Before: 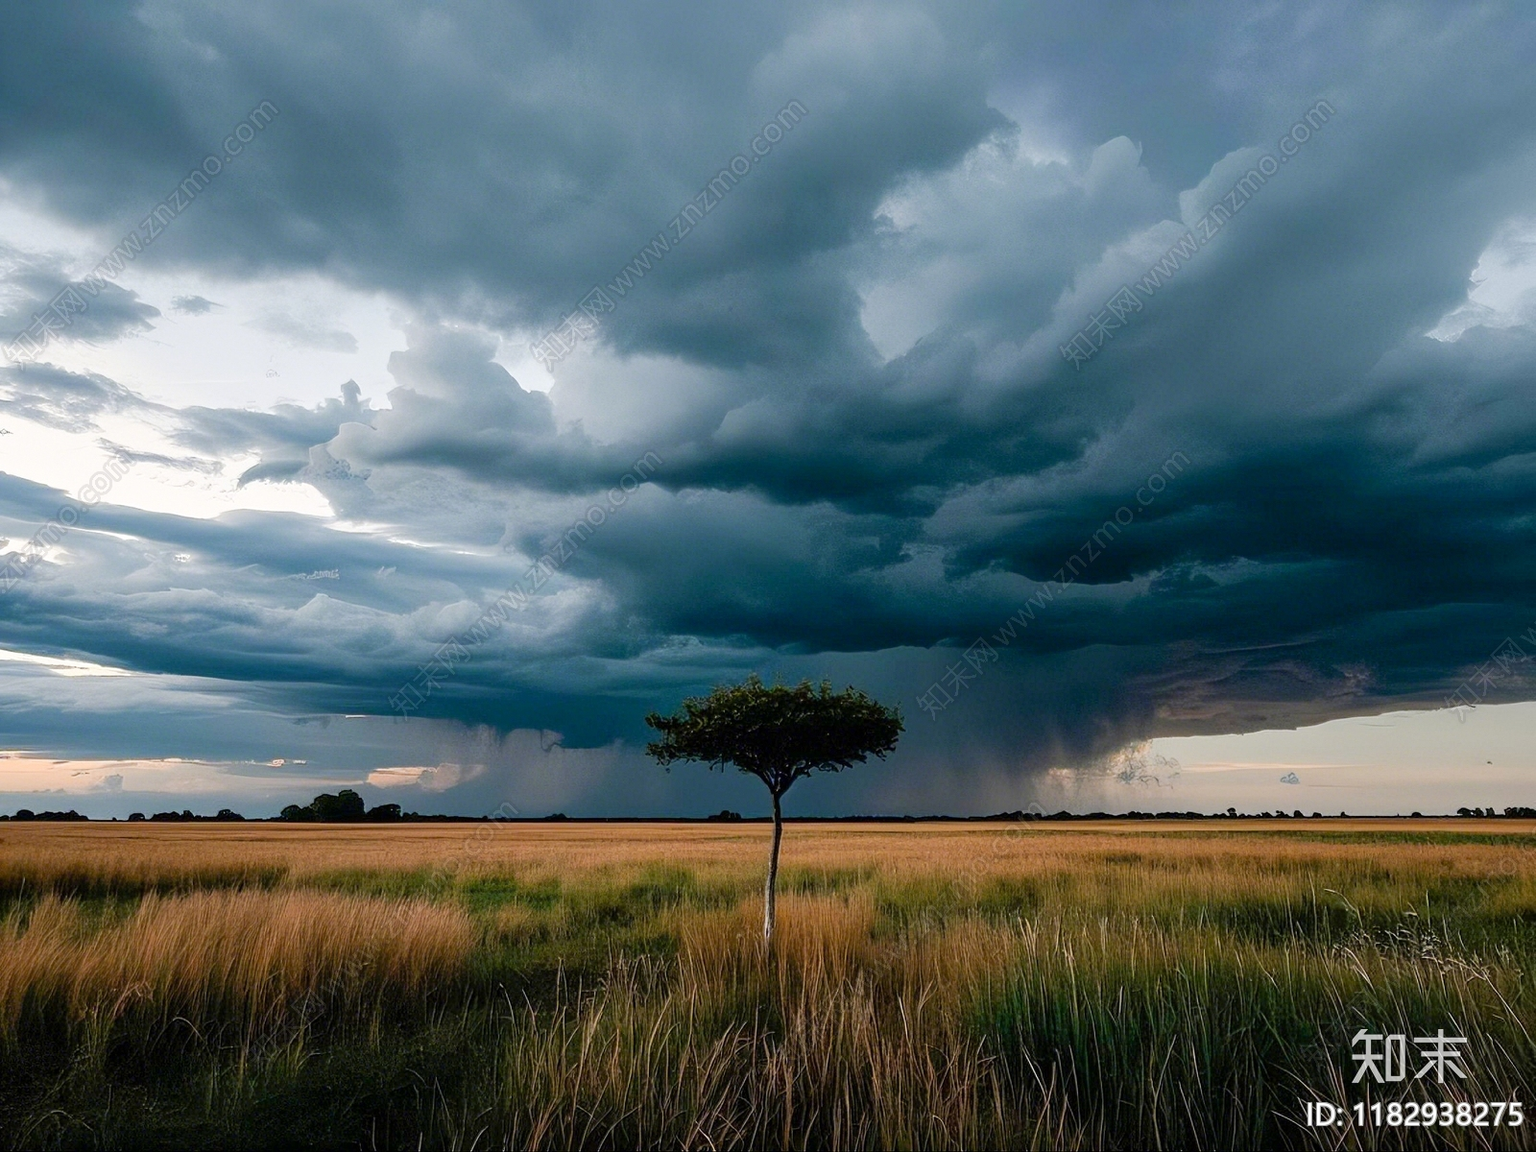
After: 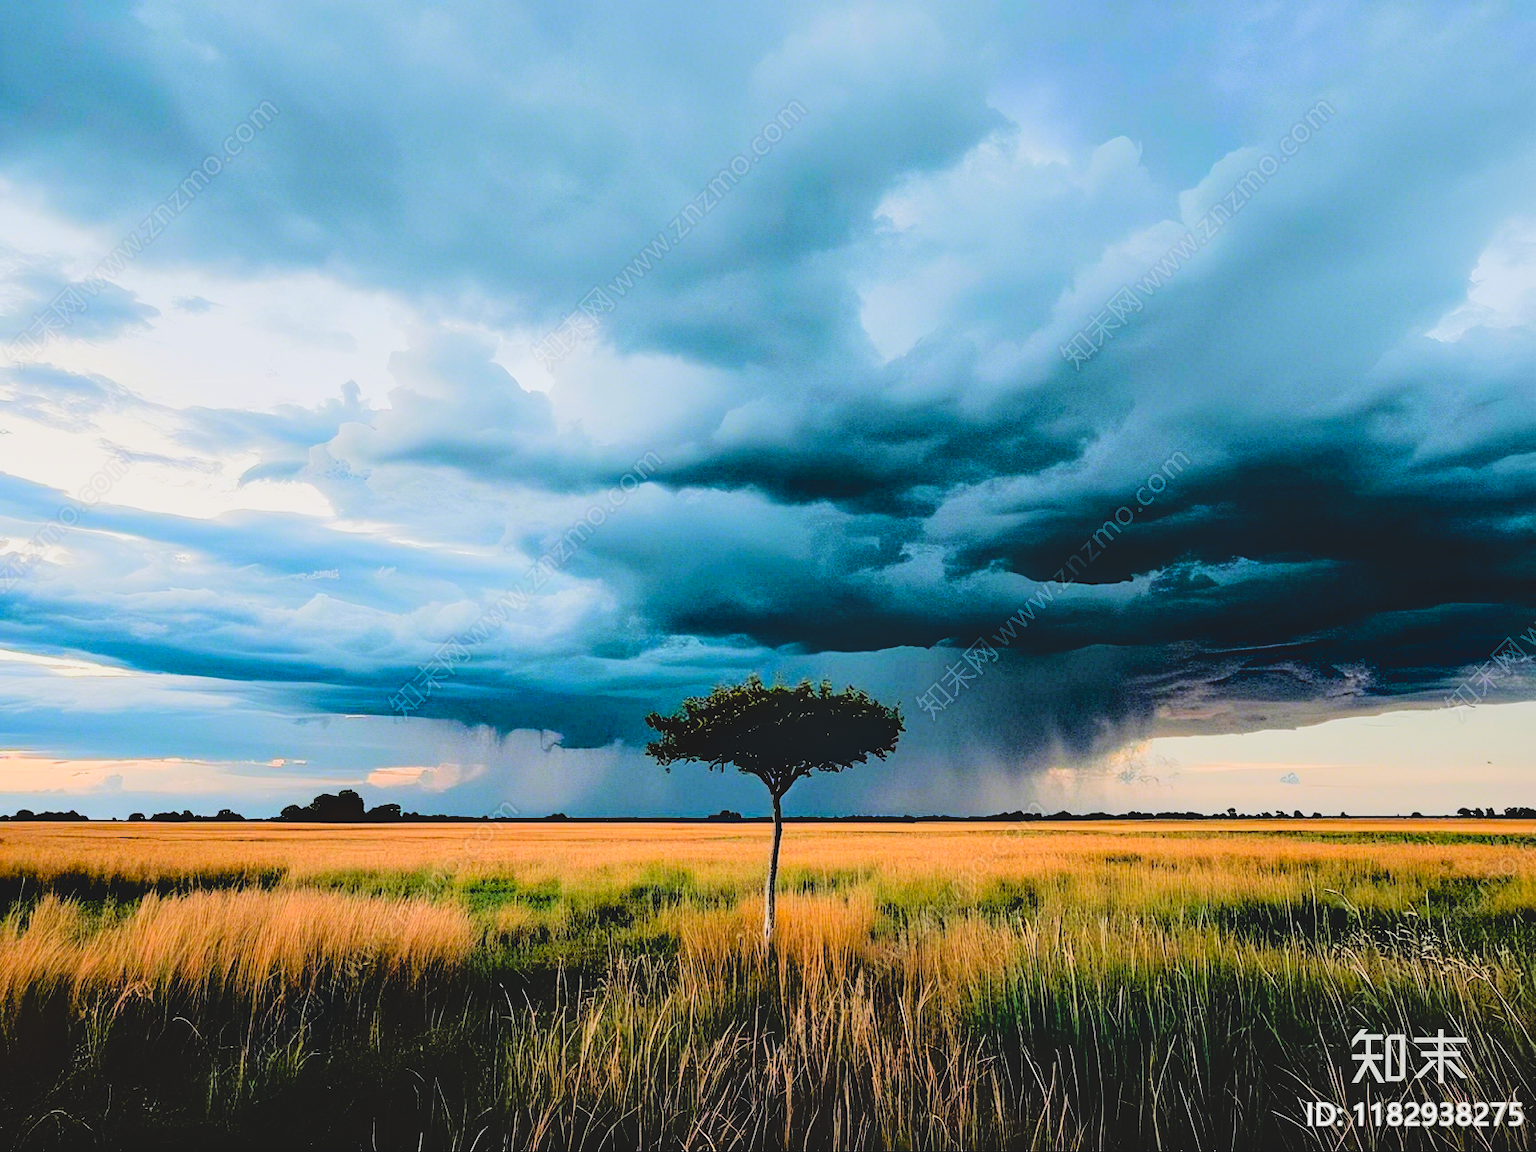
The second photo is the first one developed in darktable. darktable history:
base curve: curves: ch0 [(0, 0) (0.036, 0.01) (0.123, 0.254) (0.258, 0.504) (0.507, 0.748) (1, 1)], fusion 1
contrast brightness saturation: contrast -0.19, saturation 0.186
